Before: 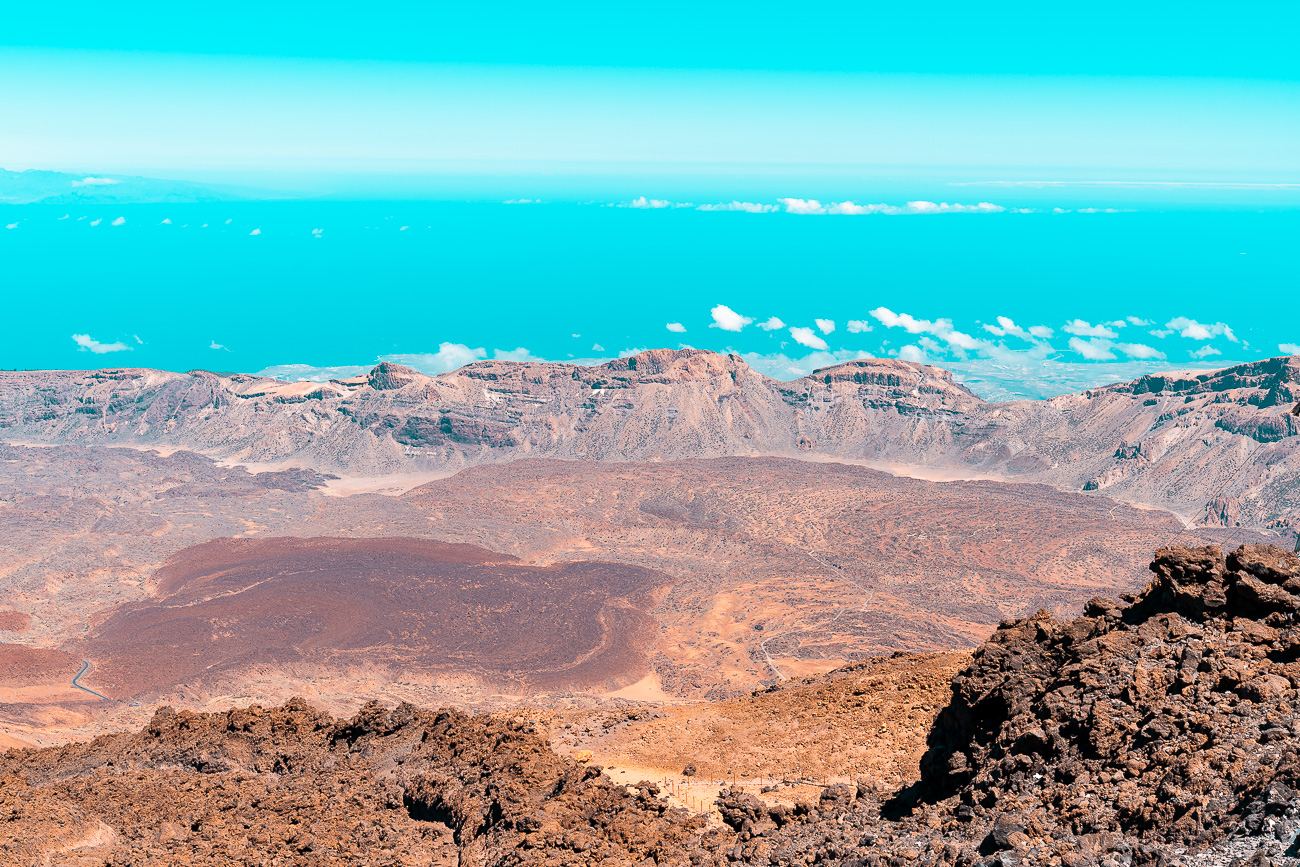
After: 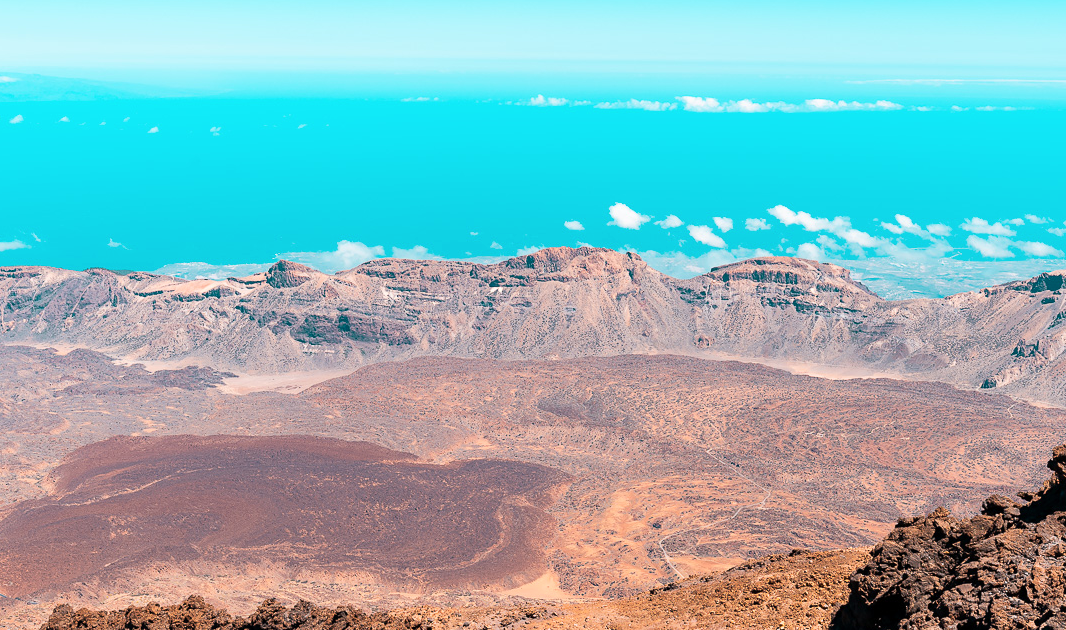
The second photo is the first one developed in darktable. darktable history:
contrast brightness saturation: contrast 0.07
crop: left 7.856%, top 11.836%, right 10.12%, bottom 15.387%
